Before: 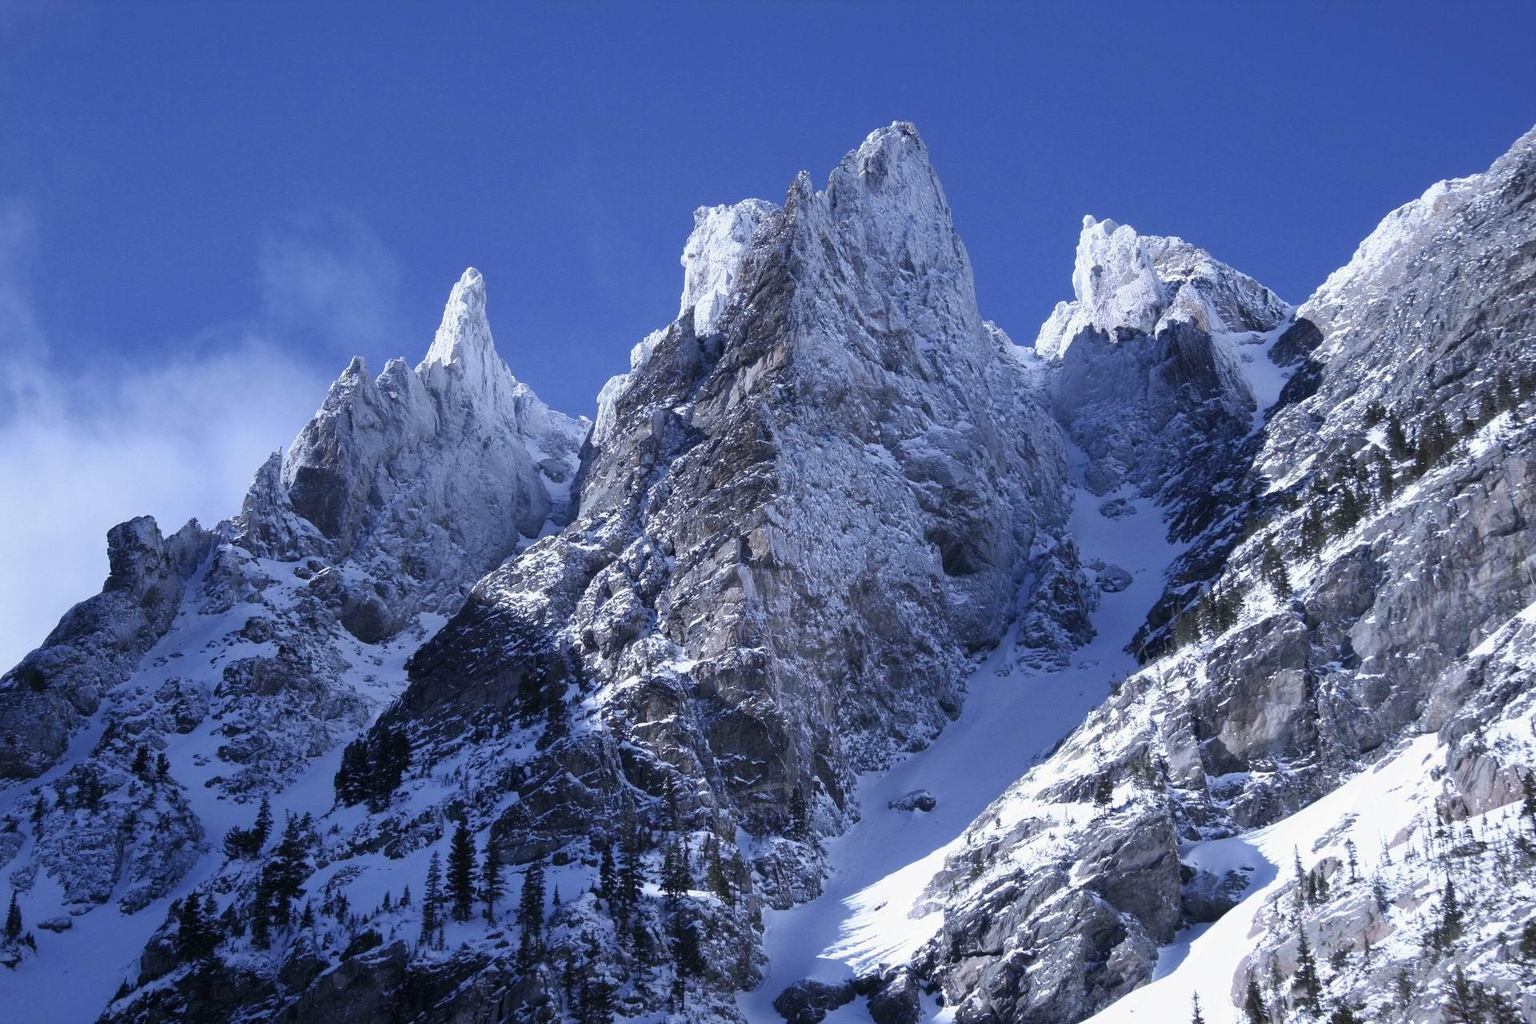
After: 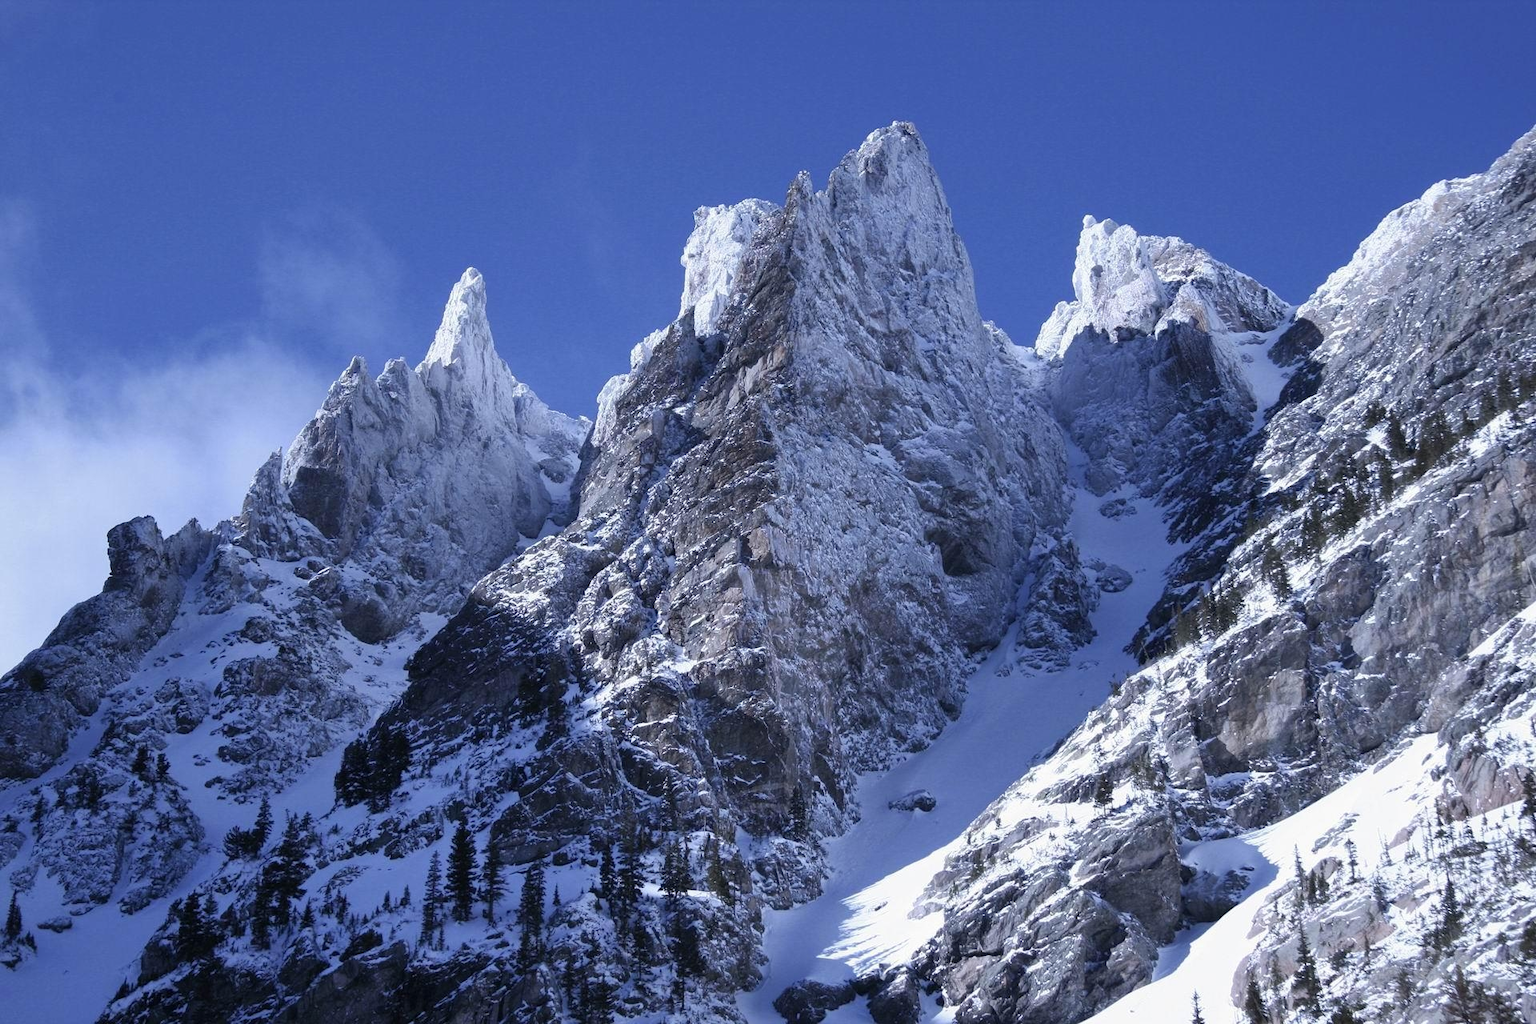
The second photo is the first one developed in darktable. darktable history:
shadows and highlights: radius 127.58, shadows 30.55, highlights -31.23, low approximation 0.01, soften with gaussian
